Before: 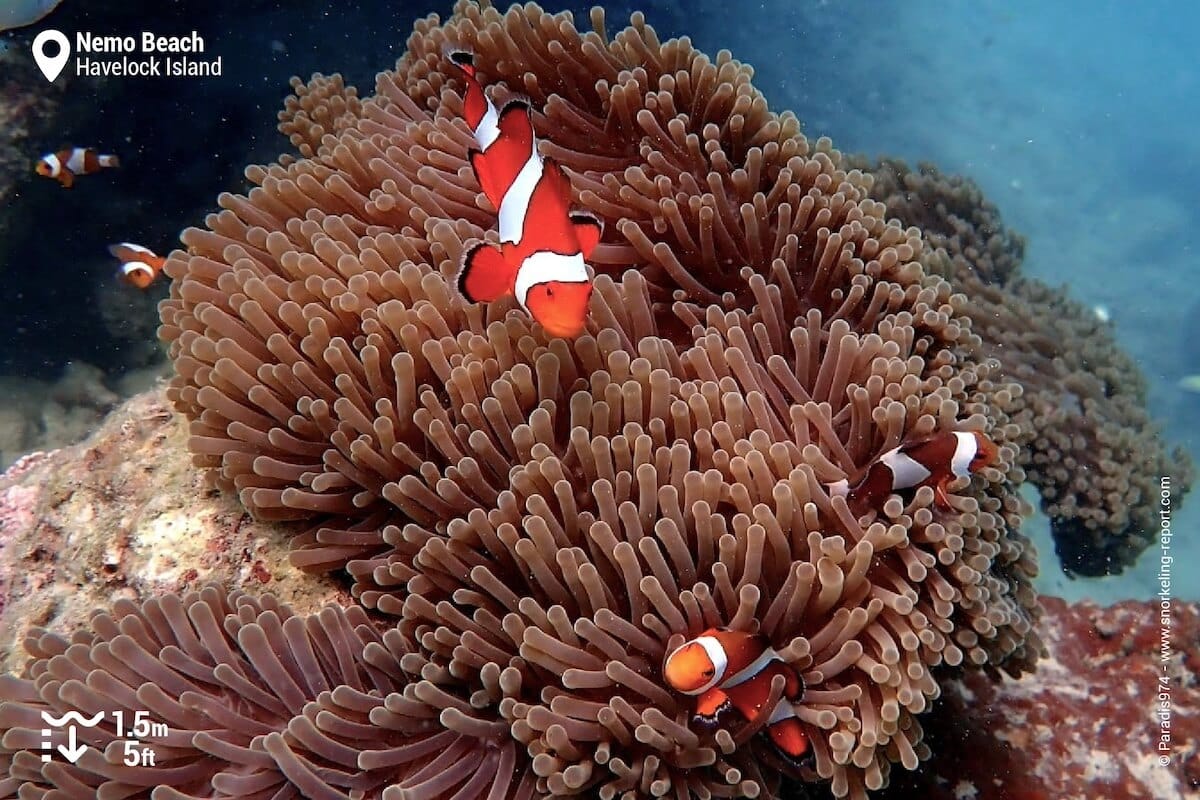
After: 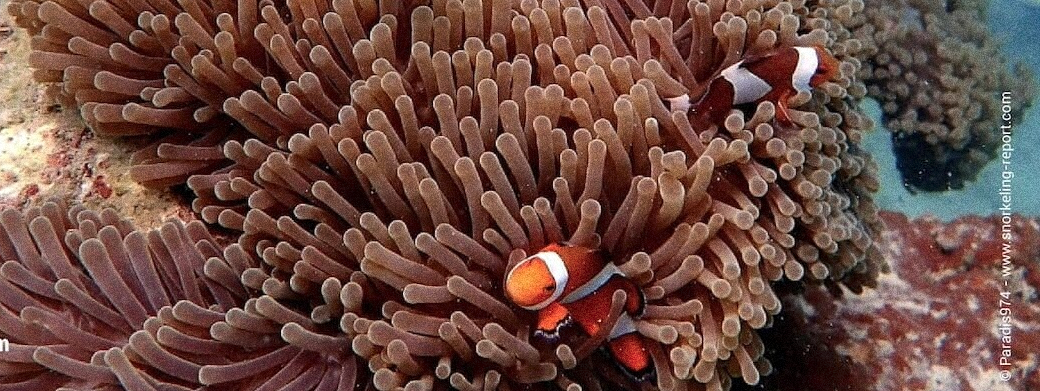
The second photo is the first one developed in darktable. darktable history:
grain: coarseness 14.49 ISO, strength 48.04%, mid-tones bias 35%
crop and rotate: left 13.306%, top 48.129%, bottom 2.928%
